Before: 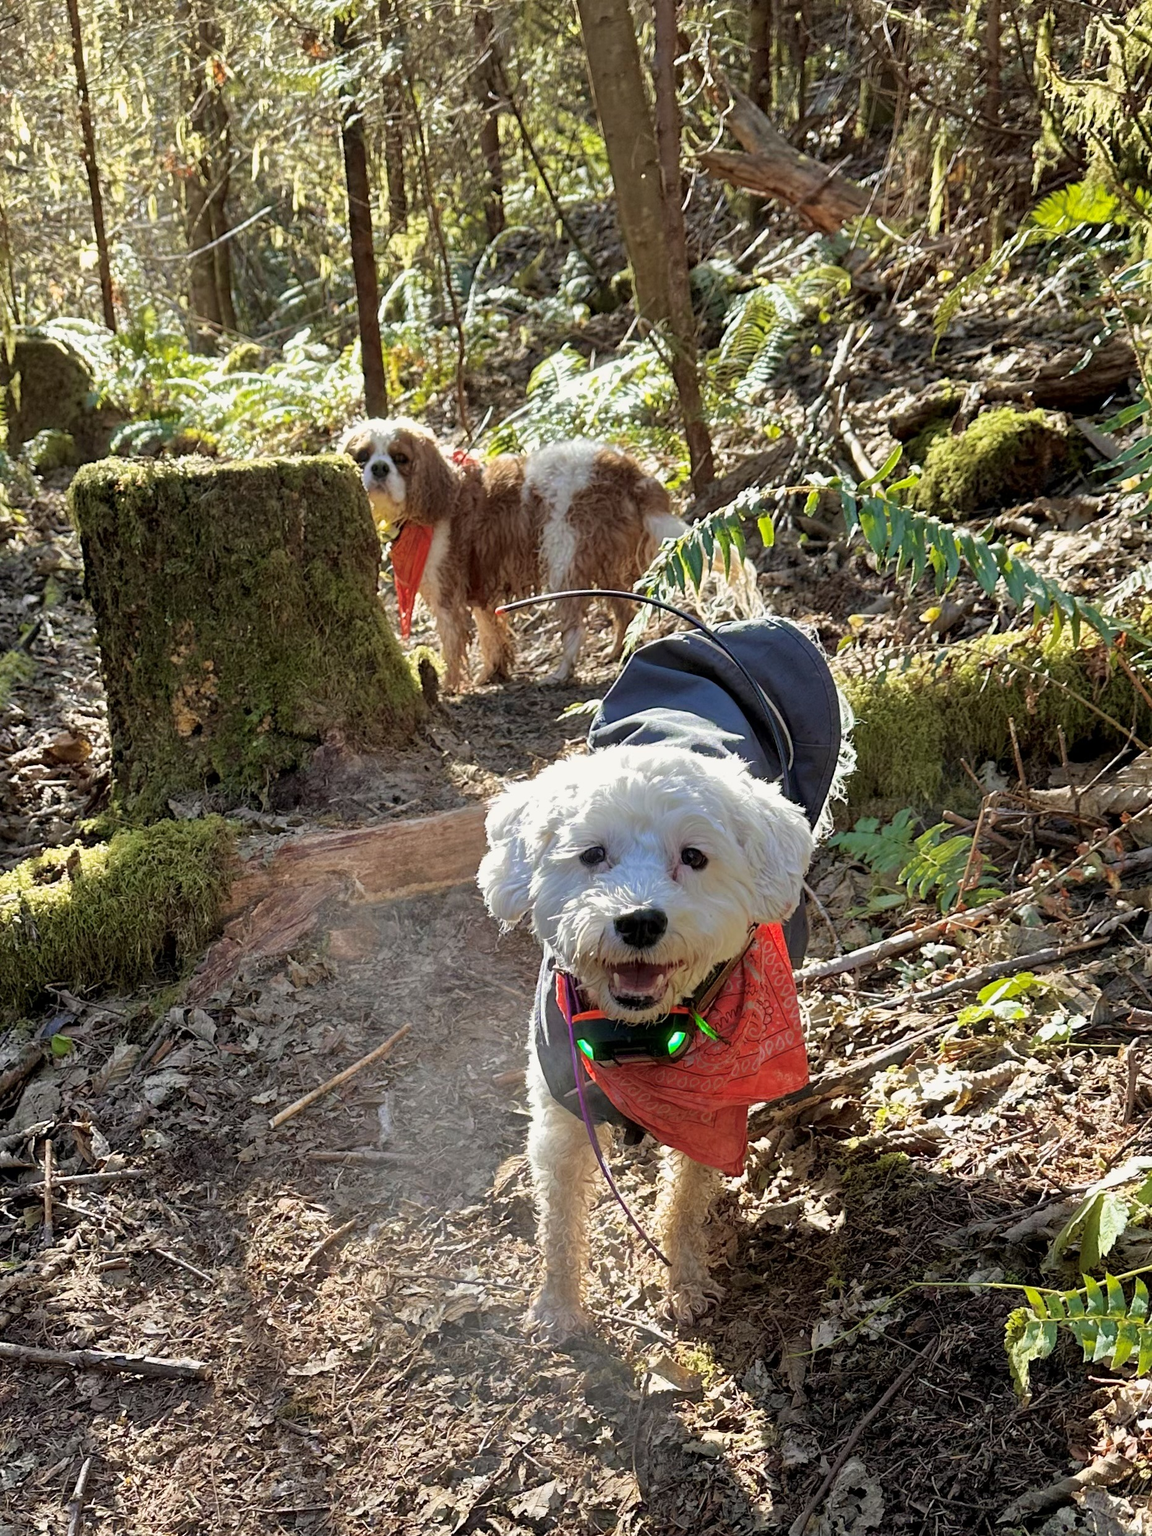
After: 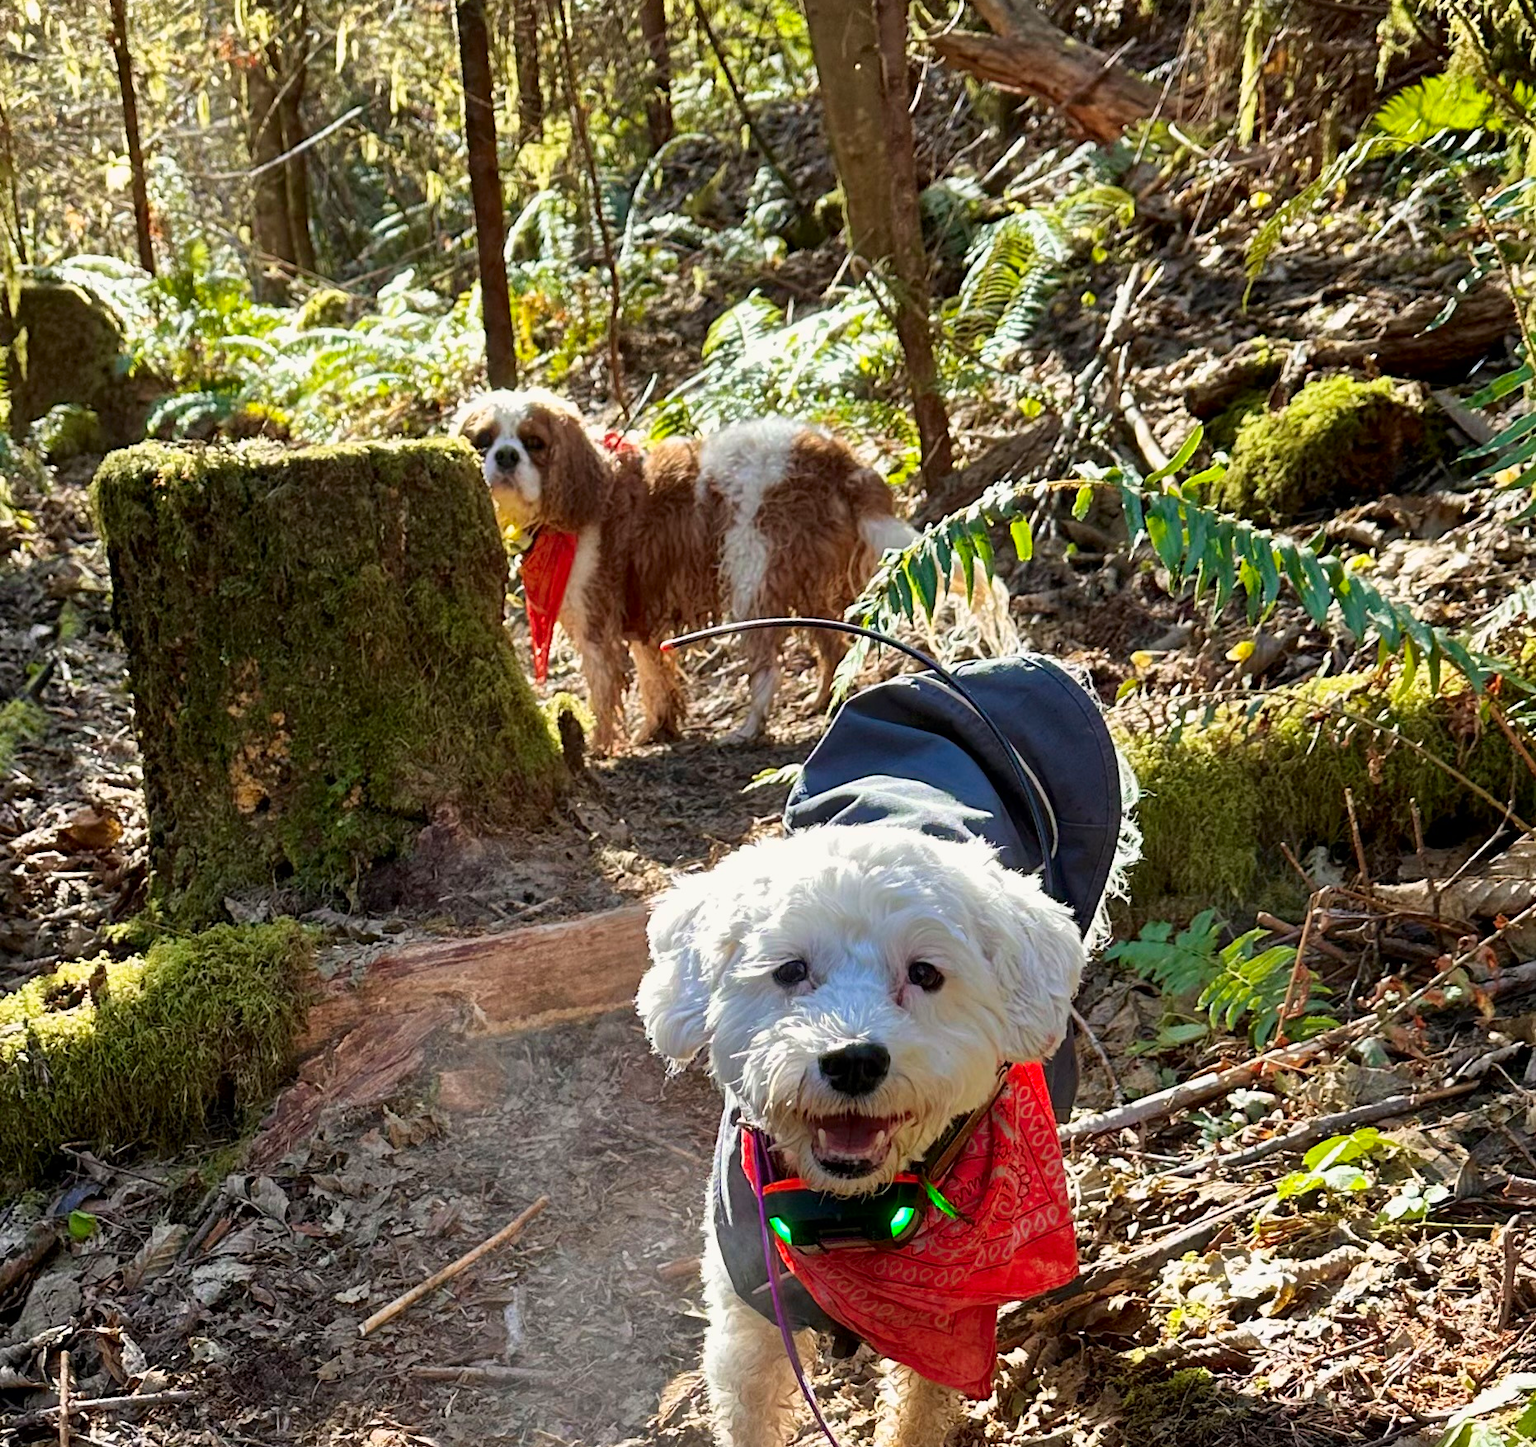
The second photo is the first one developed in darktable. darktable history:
crop and rotate: top 8.293%, bottom 20.996%
contrast brightness saturation: contrast 0.15, brightness -0.01, saturation 0.1
